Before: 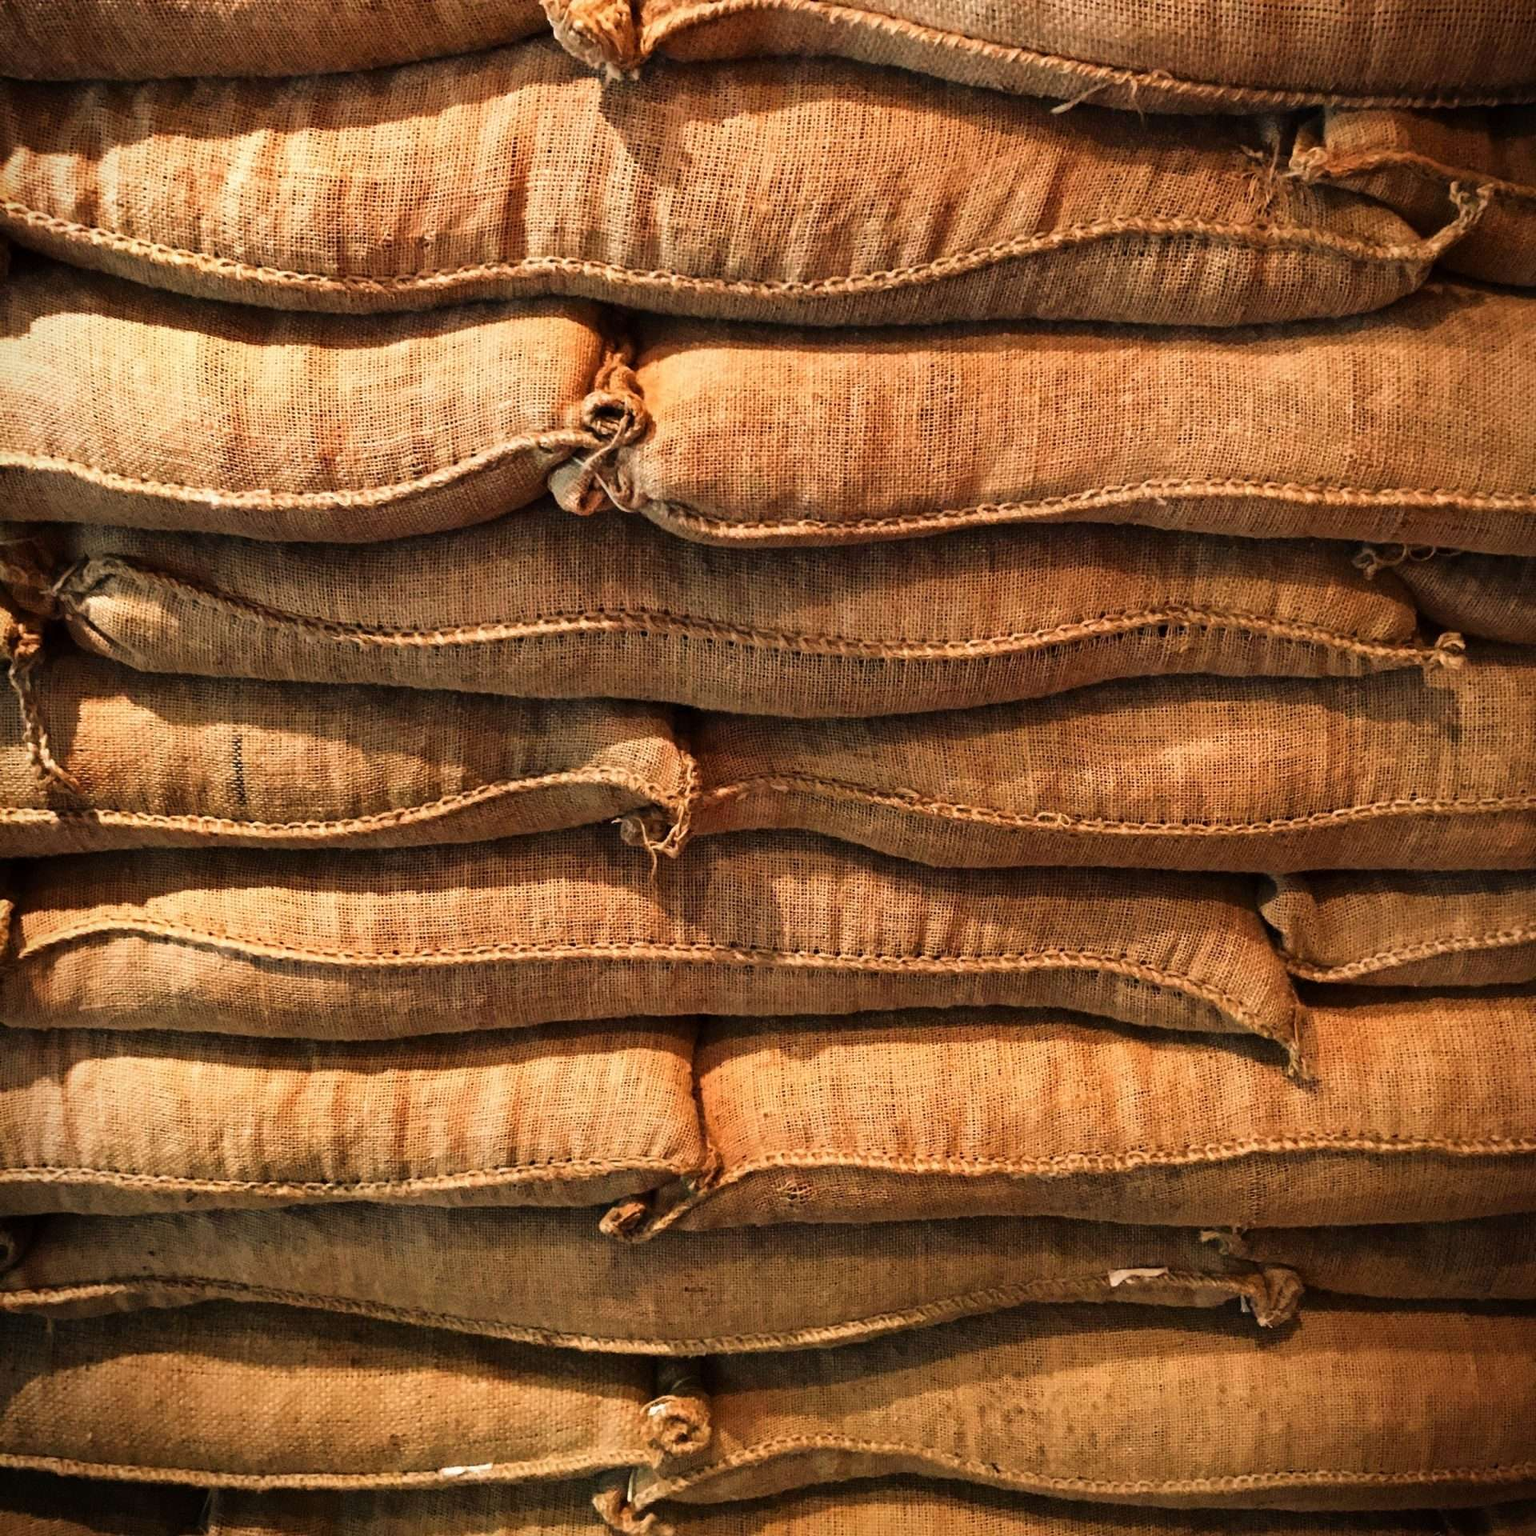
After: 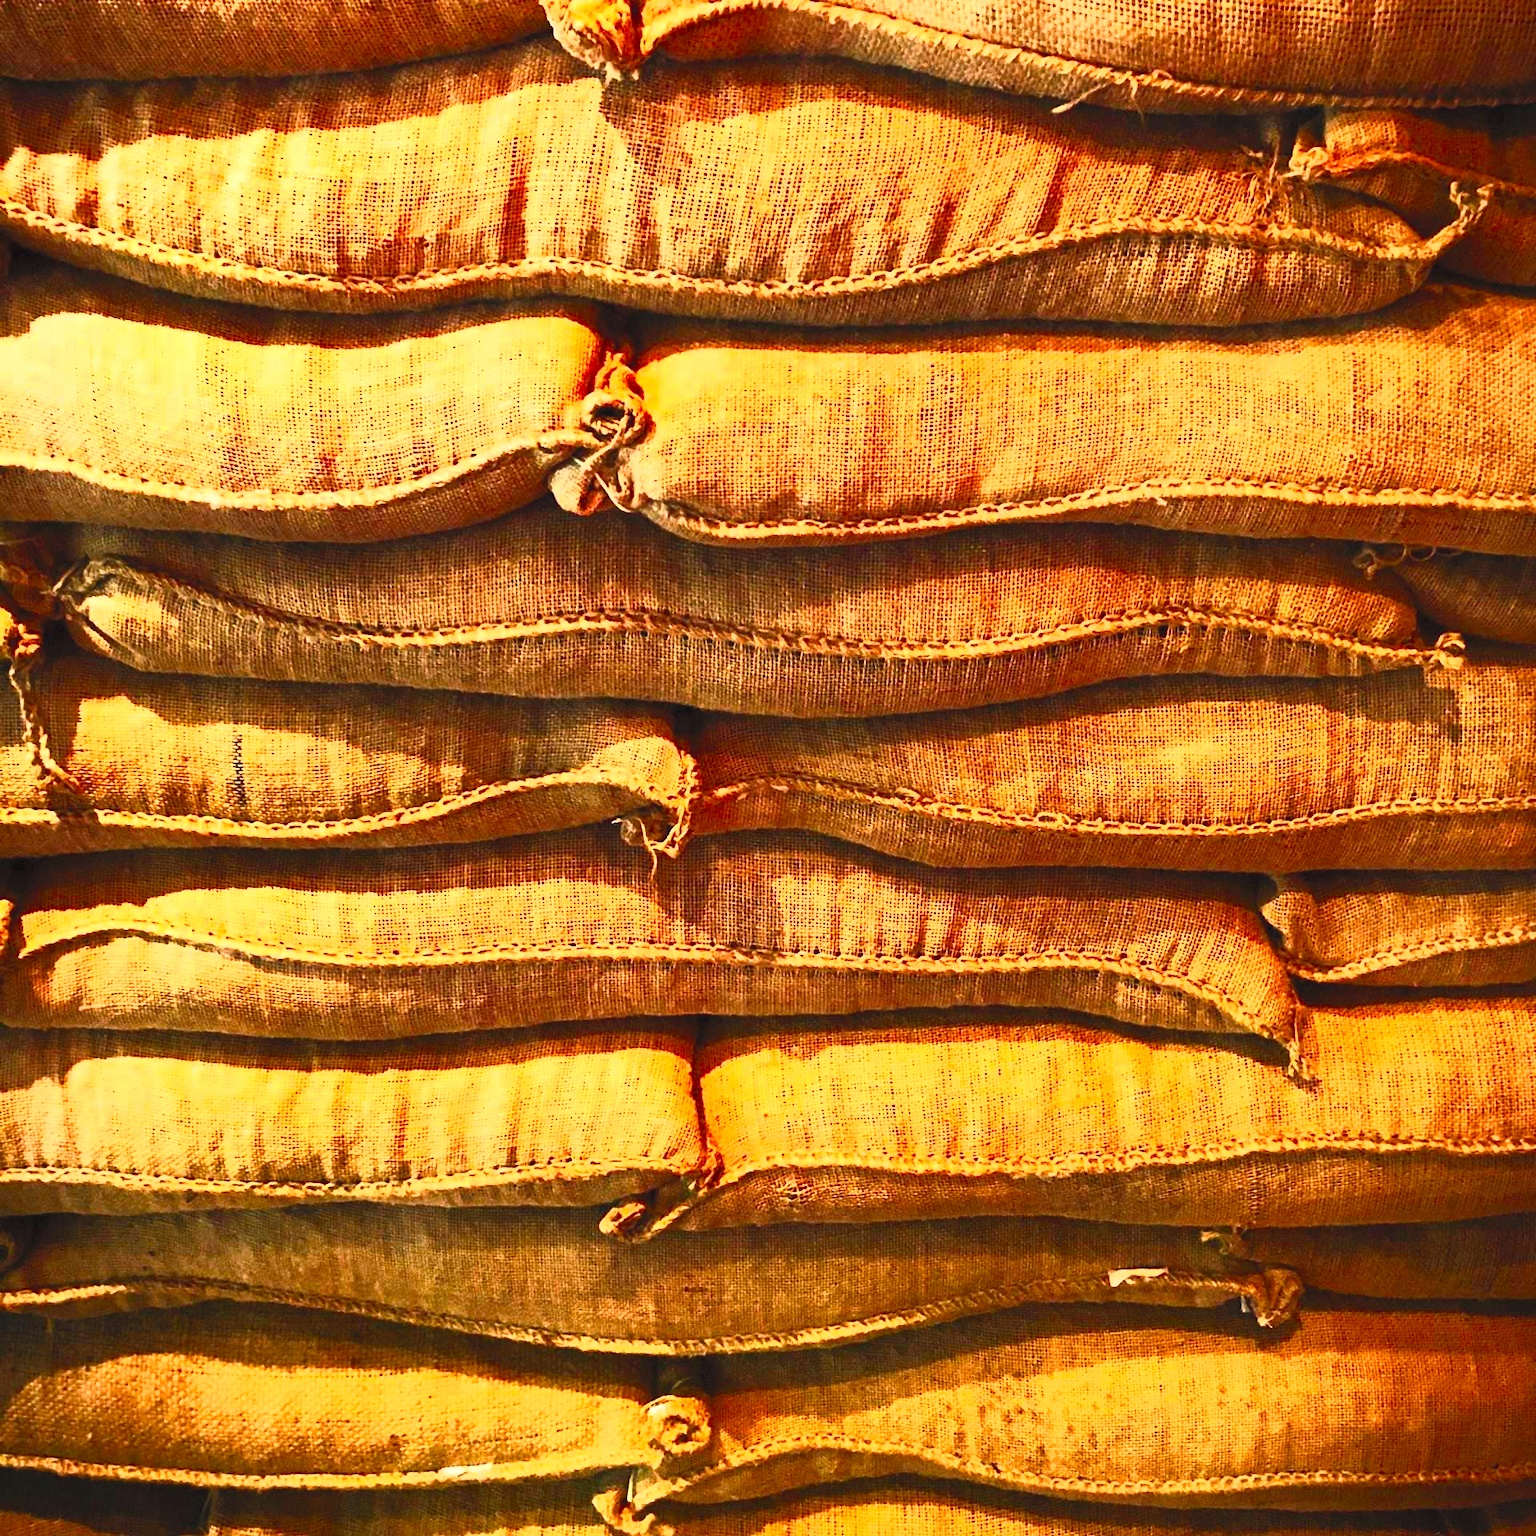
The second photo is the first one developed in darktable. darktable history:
exposure: exposure -0.153 EV, compensate highlight preservation false
contrast brightness saturation: contrast 1, brightness 1, saturation 1
